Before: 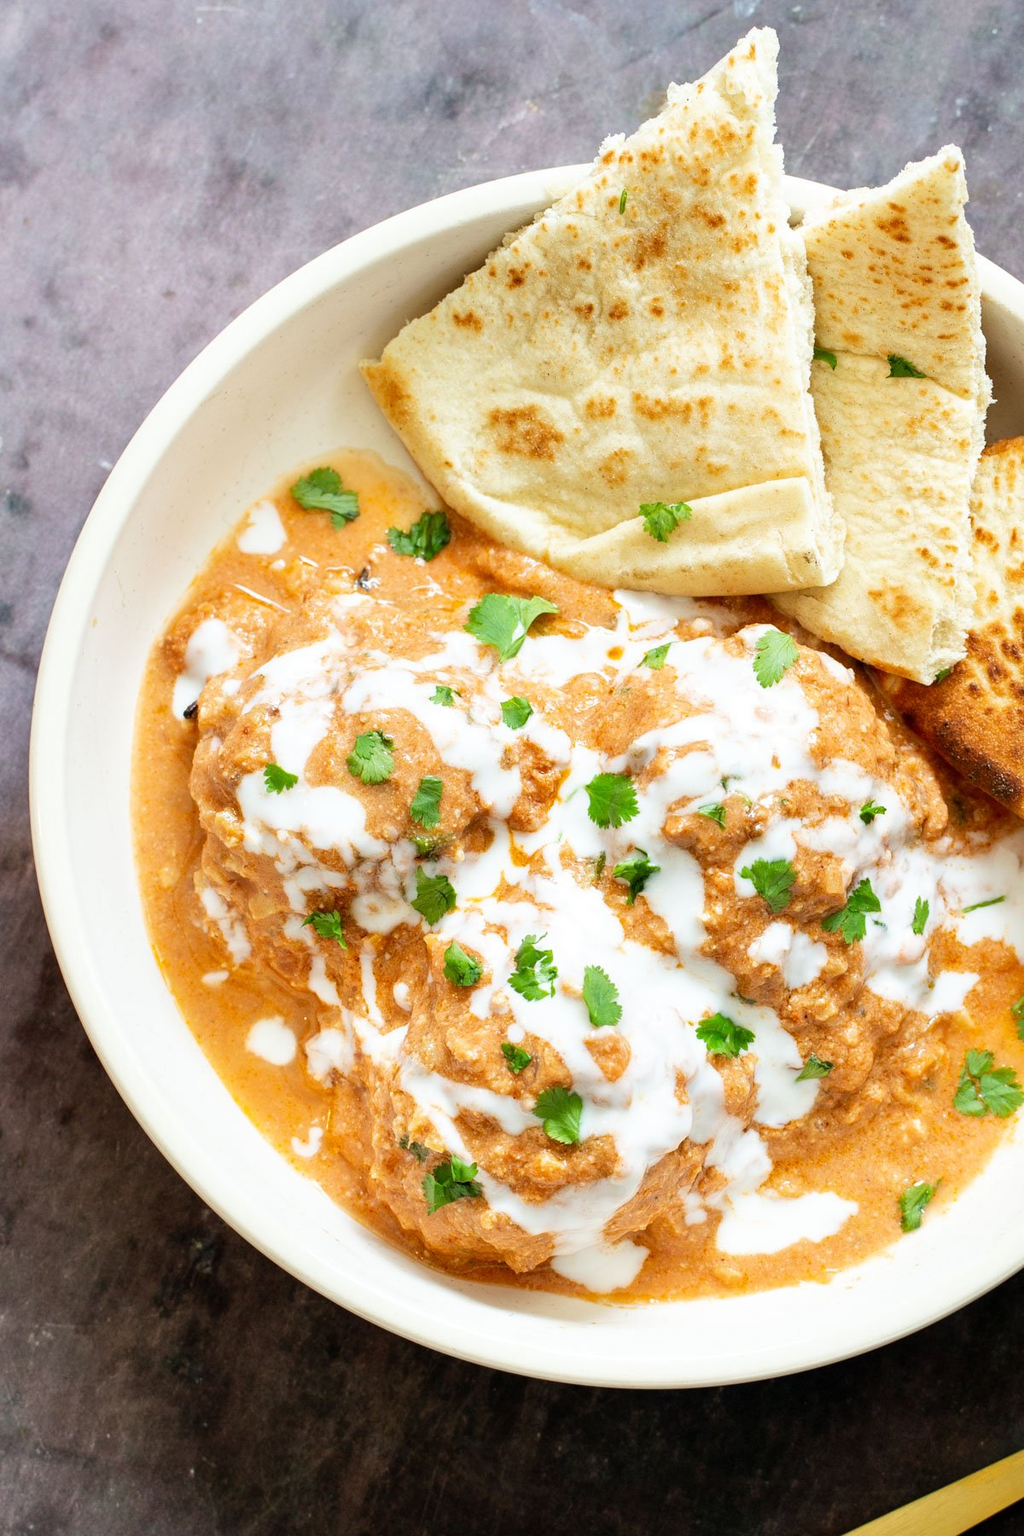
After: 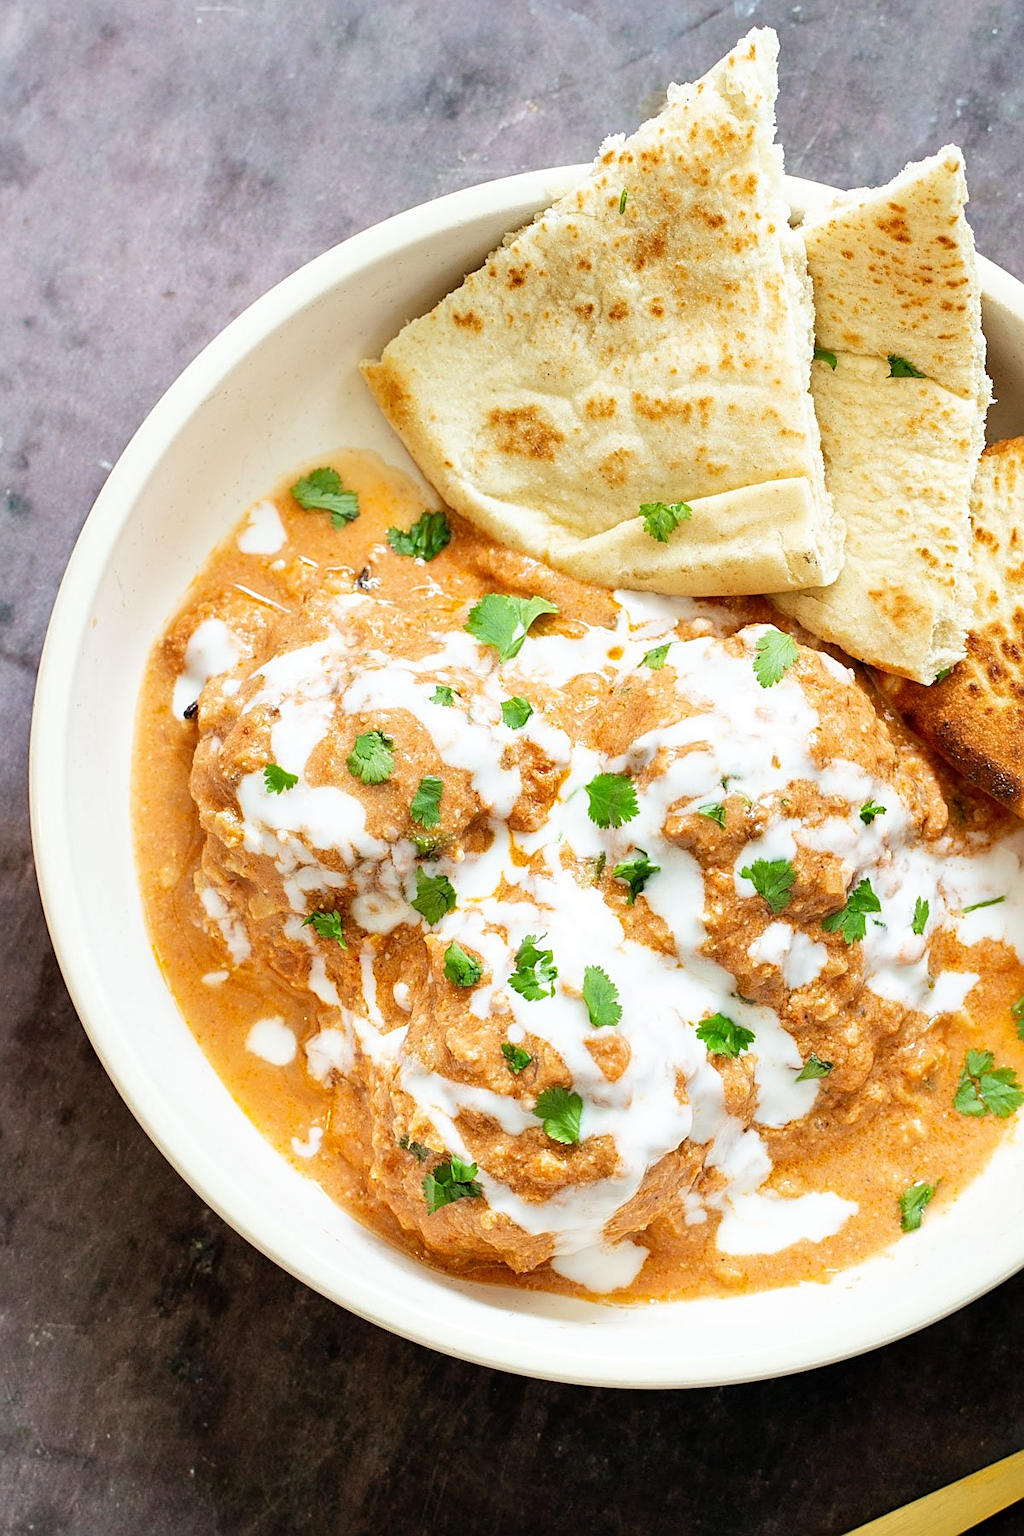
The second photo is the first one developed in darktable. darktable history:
sharpen: amount 0.551
